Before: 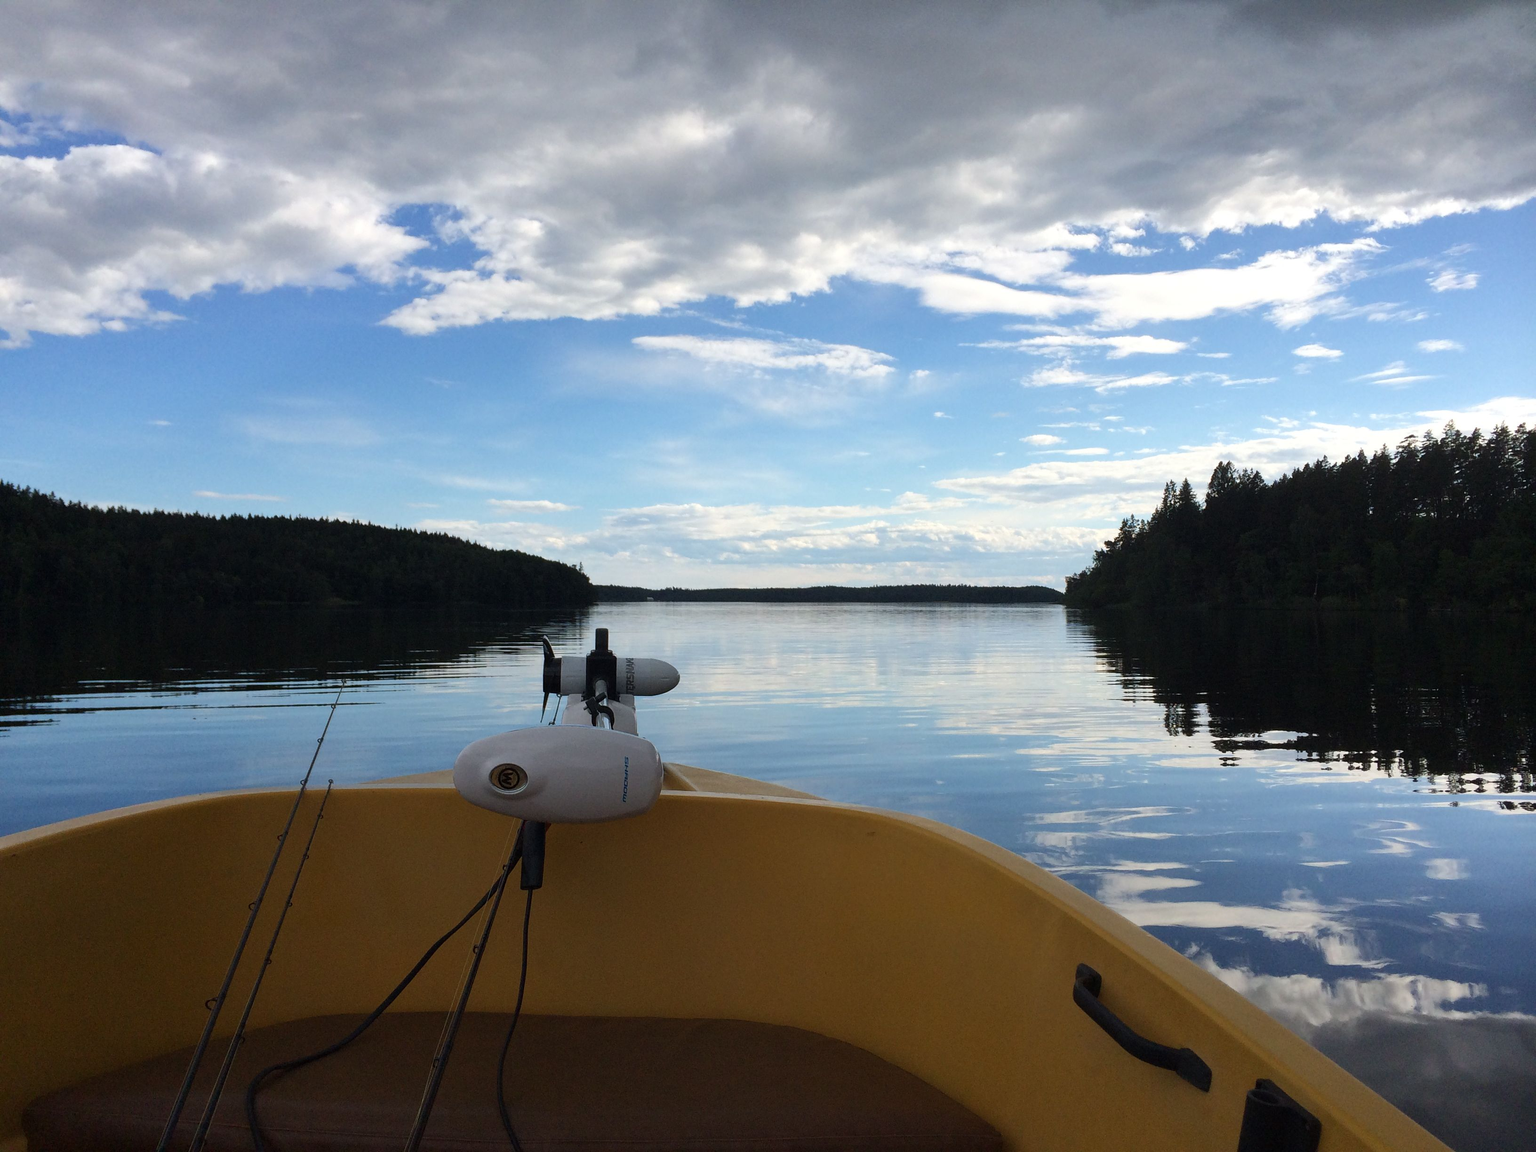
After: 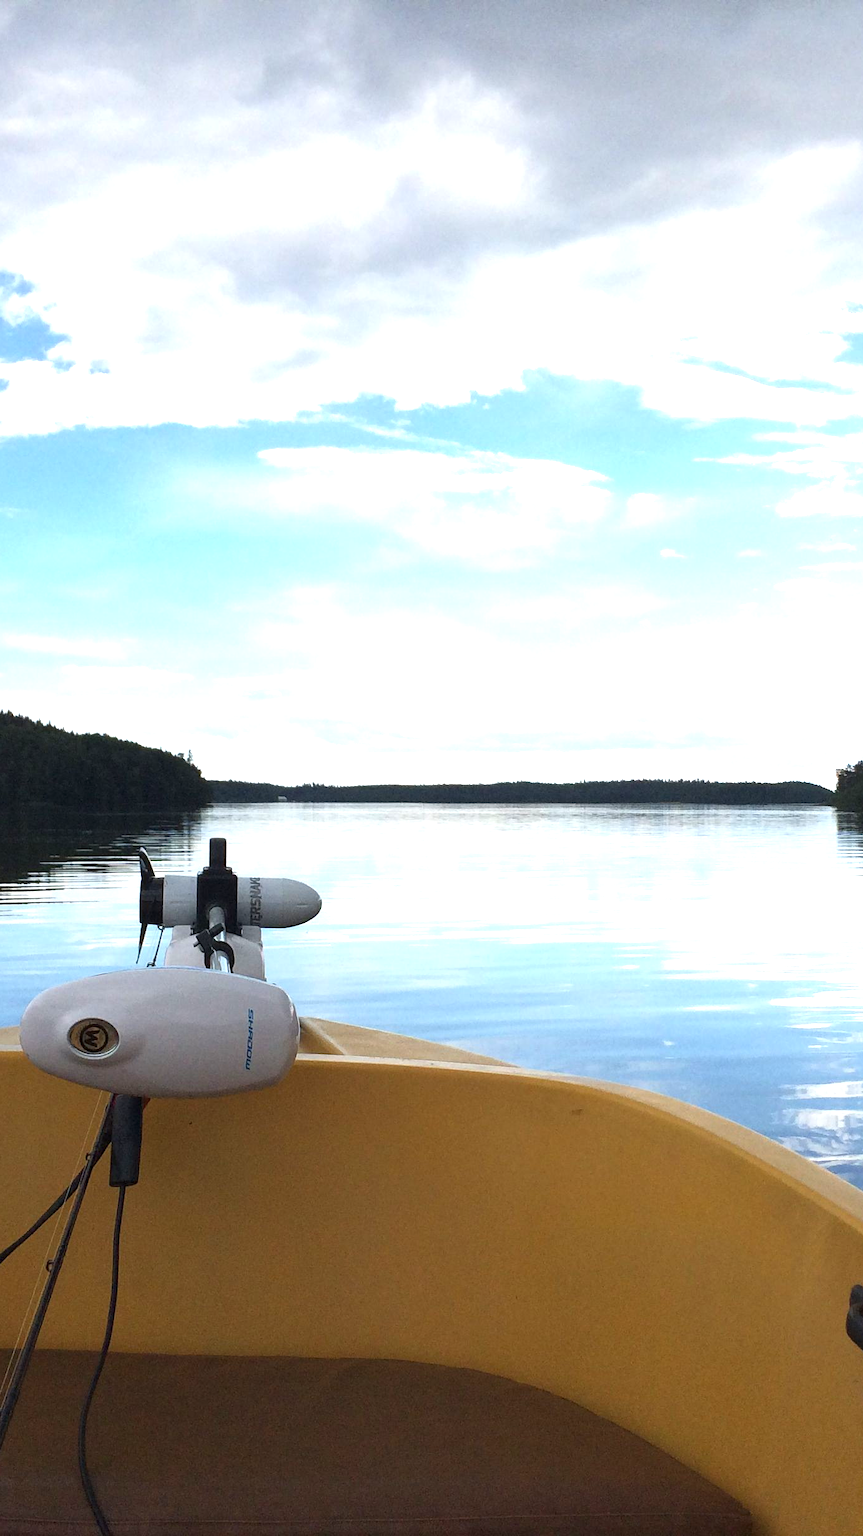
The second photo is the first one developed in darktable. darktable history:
crop: left 28.583%, right 29.231%
tone equalizer: on, module defaults
exposure: exposure 1.223 EV, compensate highlight preservation false
